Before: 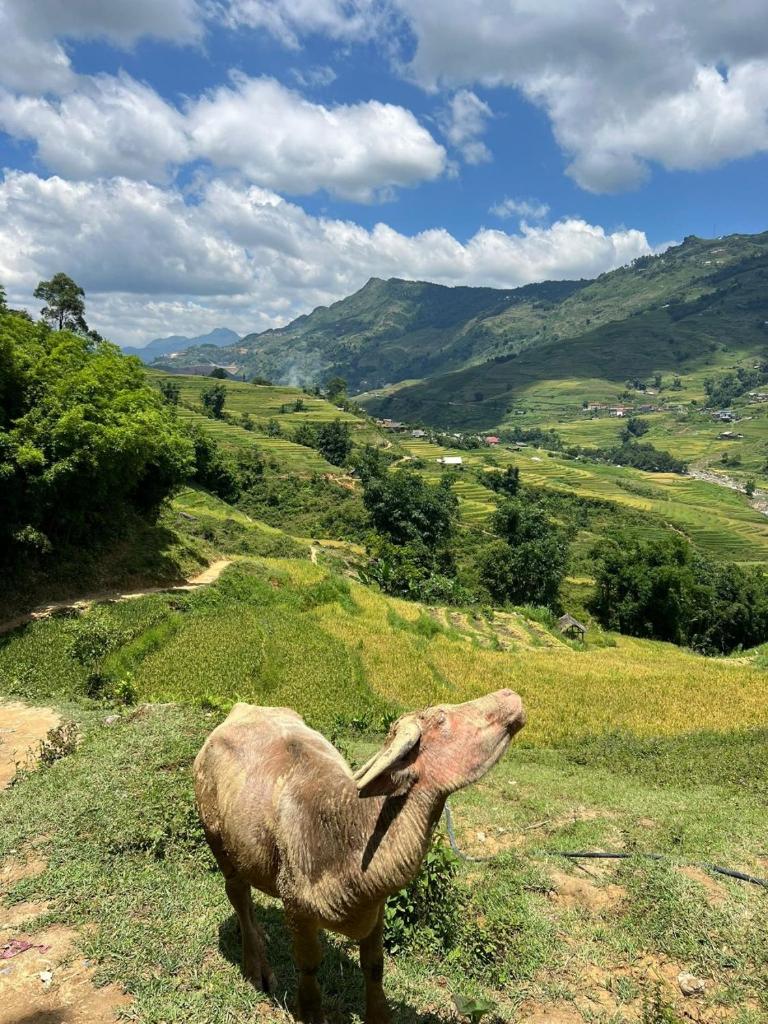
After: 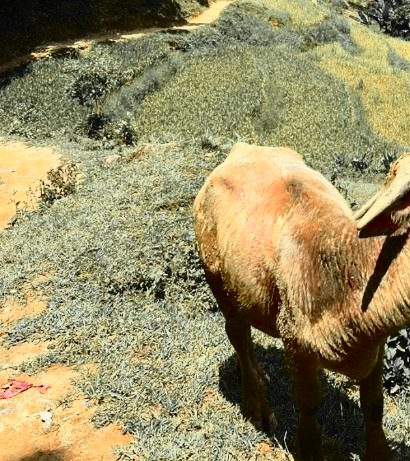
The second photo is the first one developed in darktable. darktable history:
crop and rotate: top 54.778%, right 46.61%, bottom 0.159%
tone curve: curves: ch0 [(0, 0.014) (0.17, 0.099) (0.392, 0.438) (0.725, 0.828) (0.872, 0.918) (1, 0.981)]; ch1 [(0, 0) (0.402, 0.36) (0.489, 0.491) (0.5, 0.503) (0.515, 0.52) (0.545, 0.574) (0.615, 0.662) (0.701, 0.725) (1, 1)]; ch2 [(0, 0) (0.42, 0.458) (0.485, 0.499) (0.503, 0.503) (0.531, 0.542) (0.561, 0.594) (0.644, 0.694) (0.717, 0.753) (1, 0.991)], color space Lab, independent channels
color zones: curves: ch1 [(0, 0.679) (0.143, 0.647) (0.286, 0.261) (0.378, -0.011) (0.571, 0.396) (0.714, 0.399) (0.857, 0.406) (1, 0.679)]
